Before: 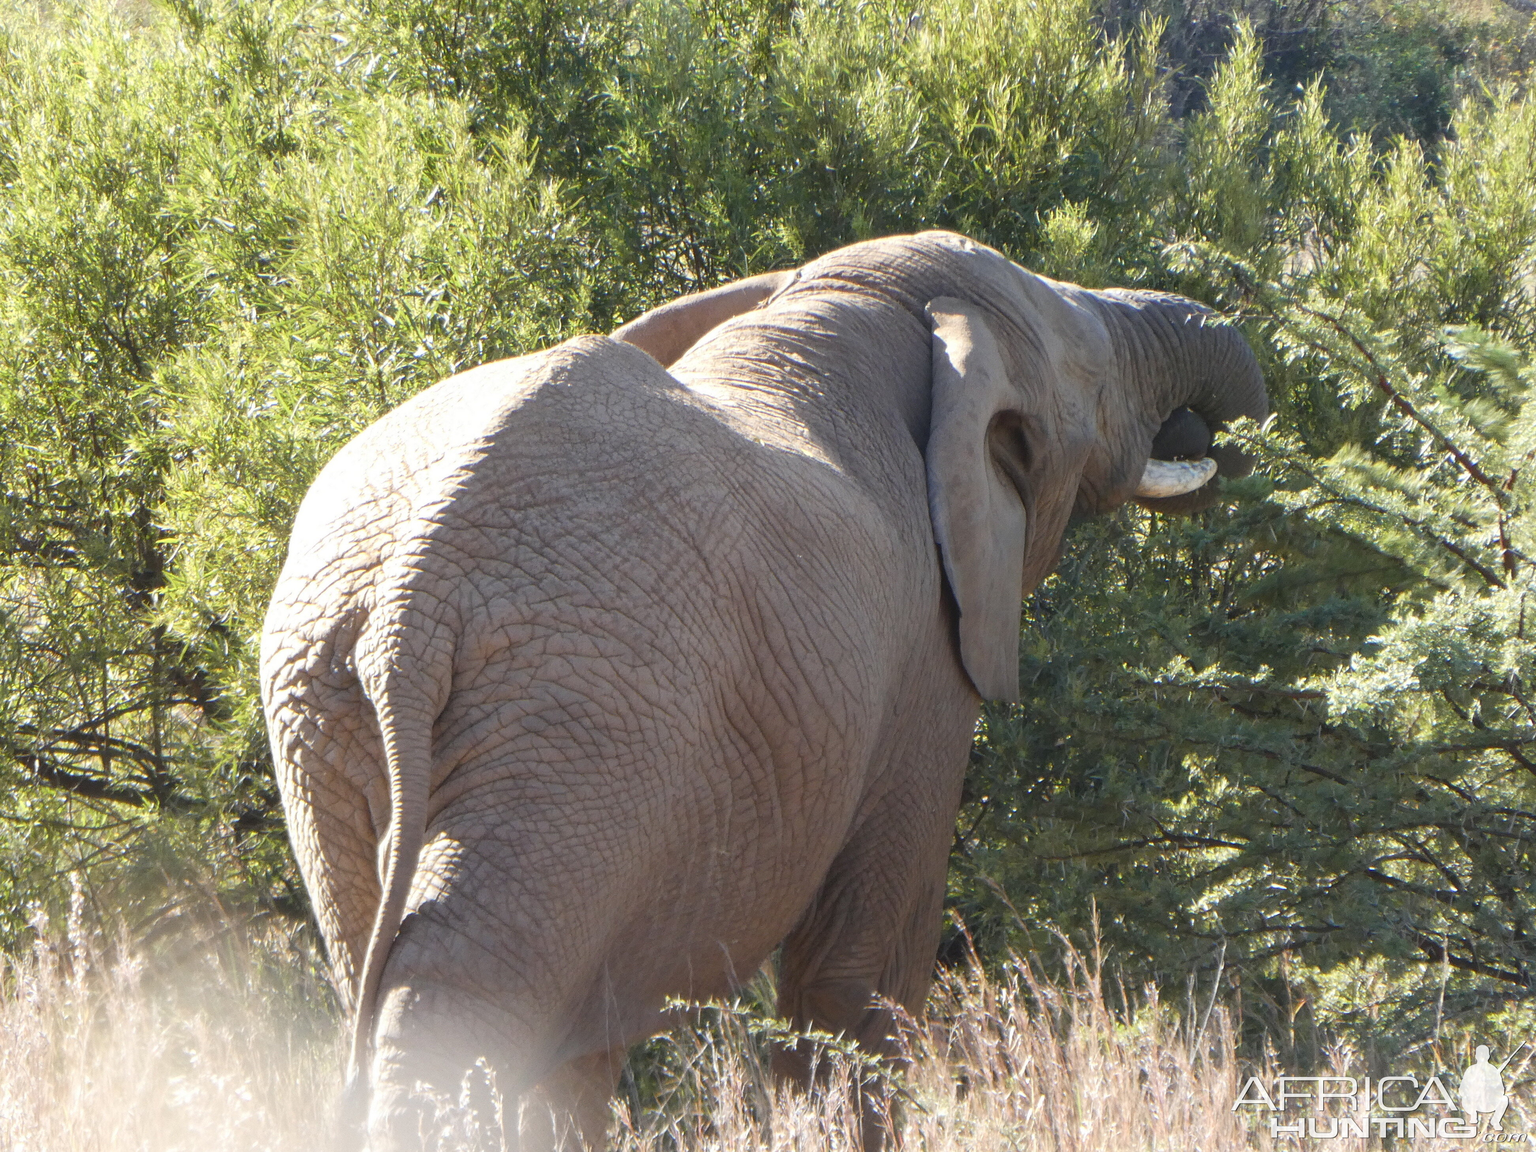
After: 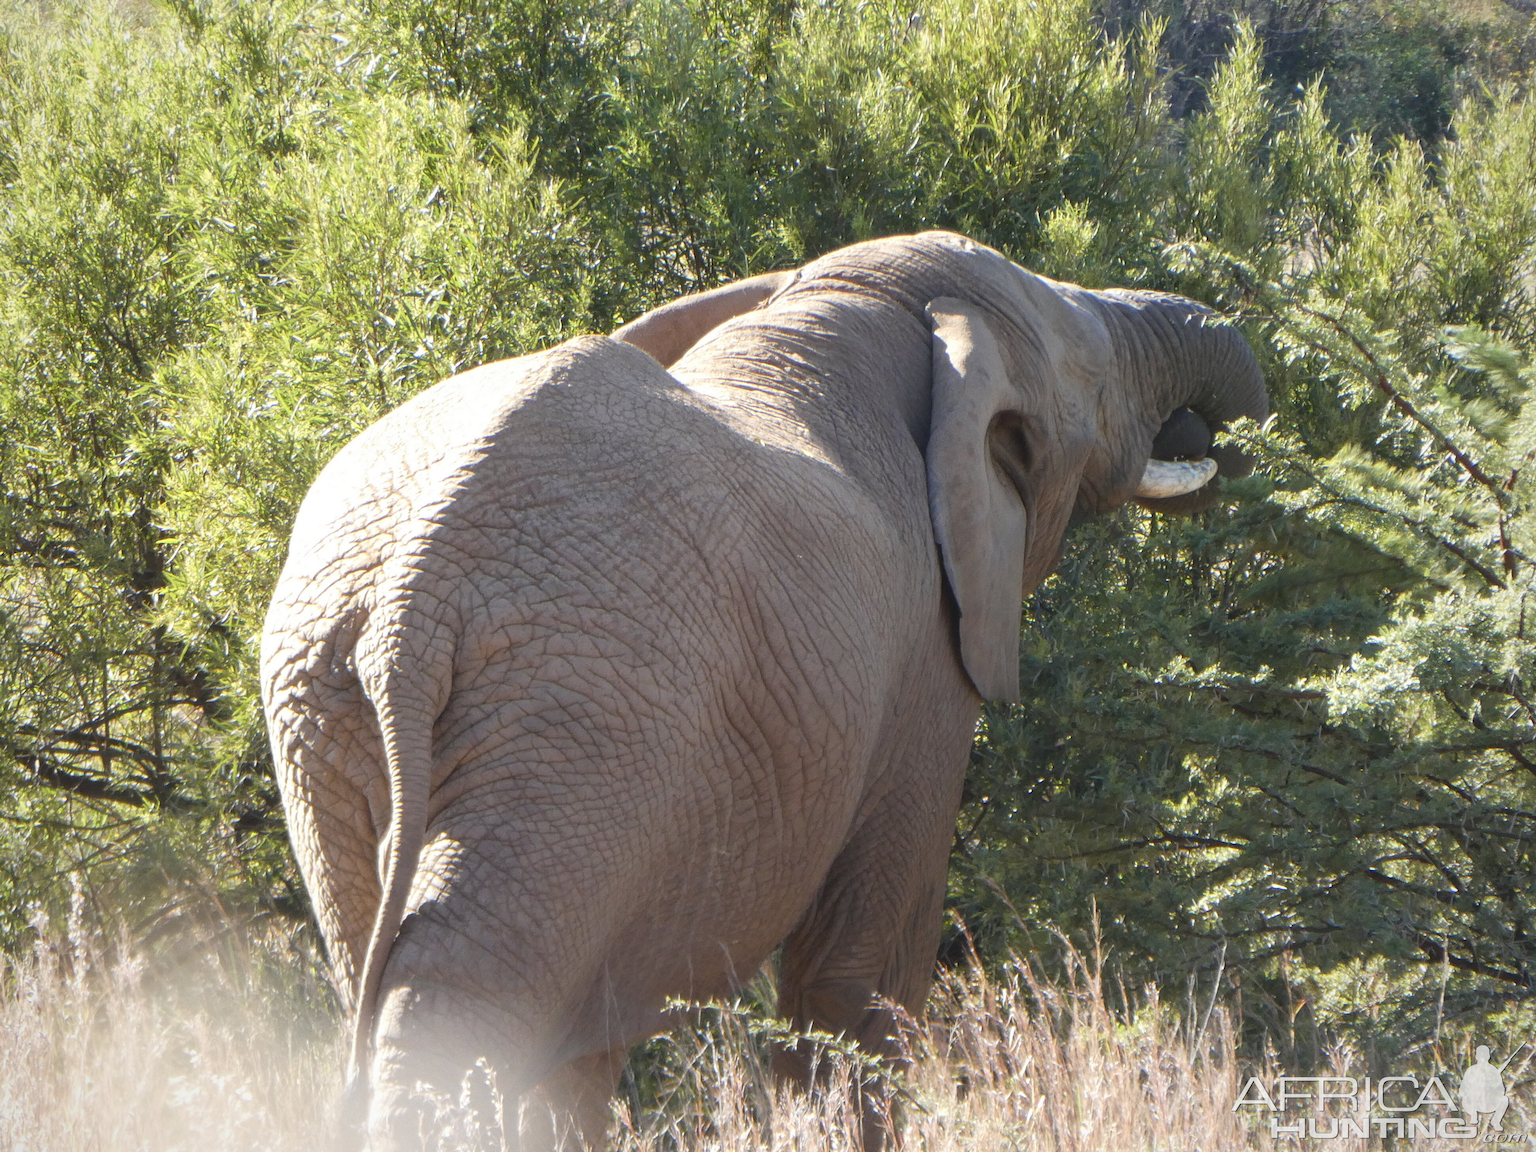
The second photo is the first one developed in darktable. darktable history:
vignetting: fall-off start 79.8%, brightness -0.311, saturation -0.061, center (-0.031, -0.035)
